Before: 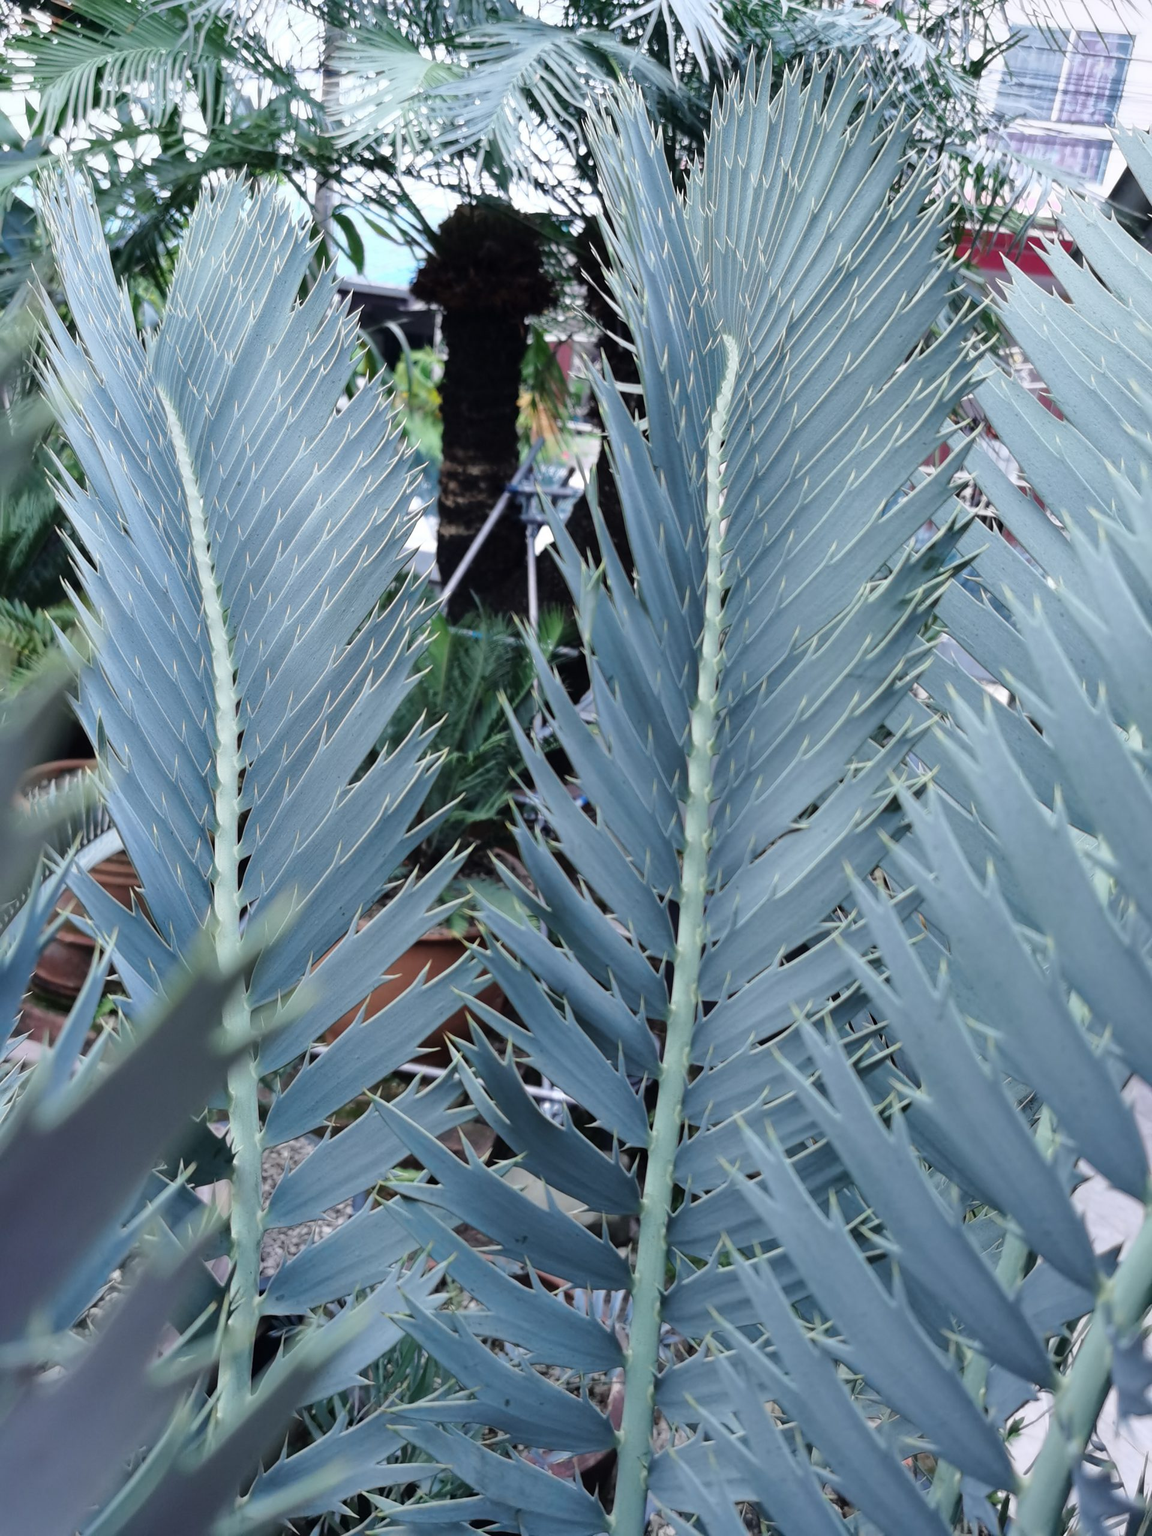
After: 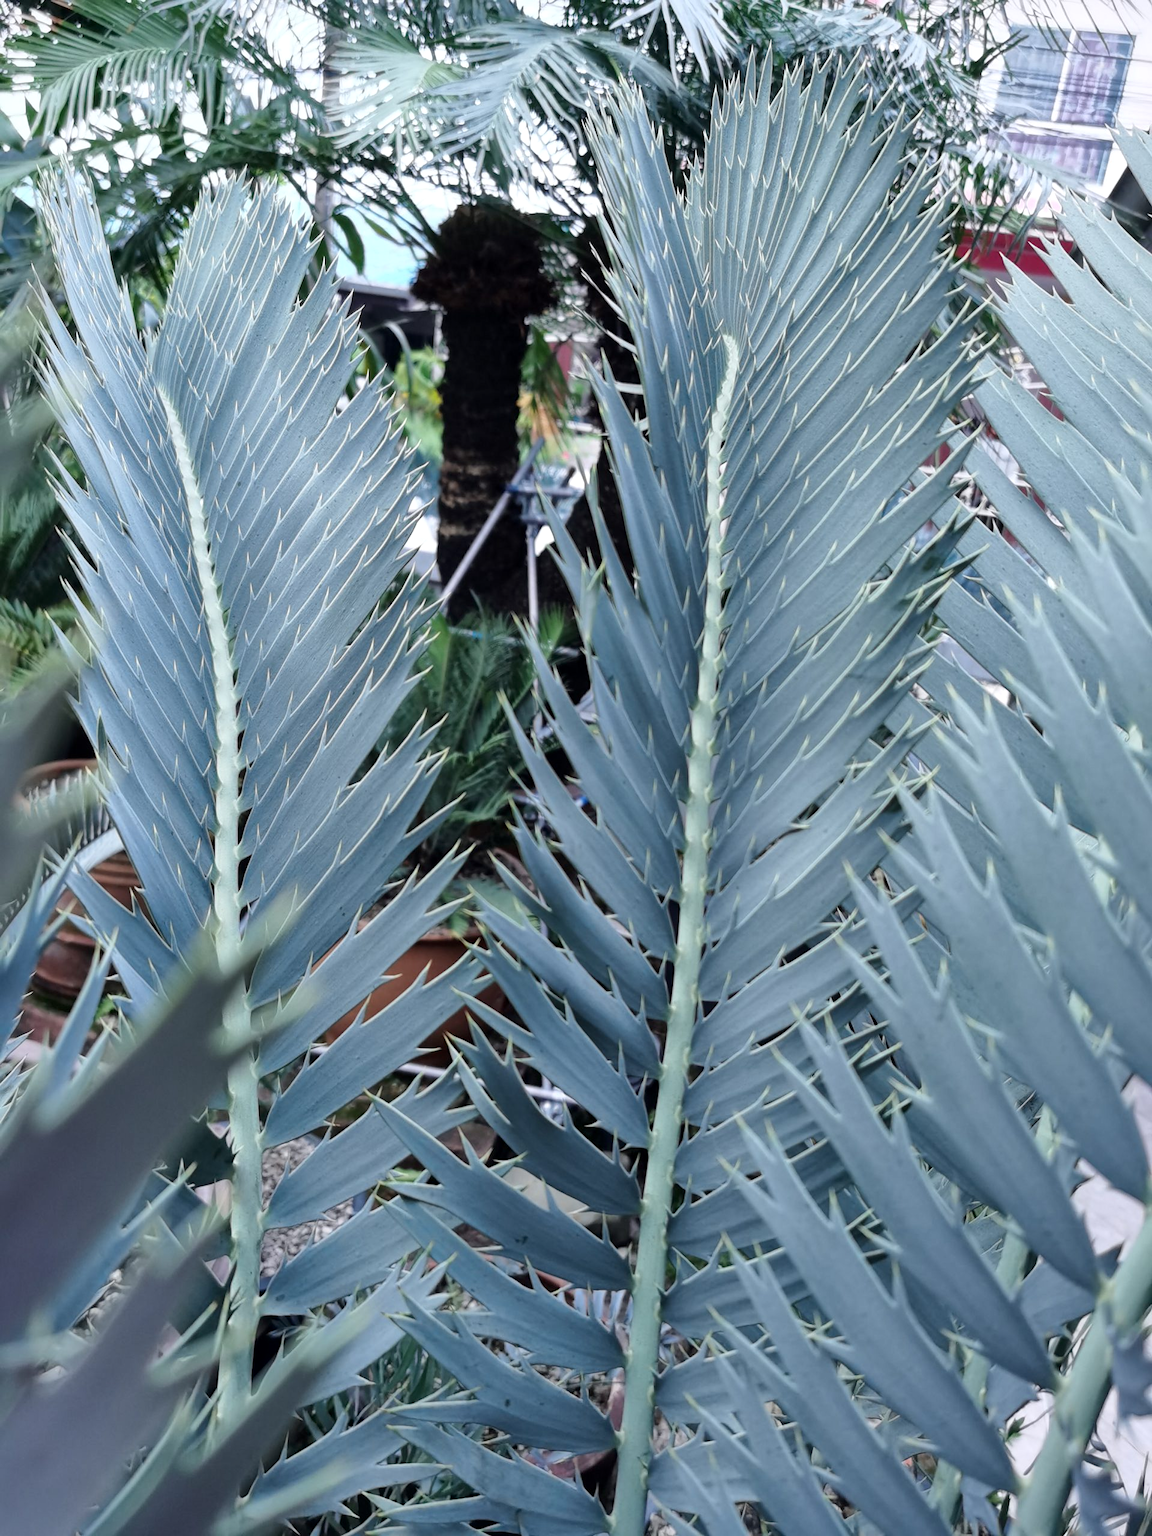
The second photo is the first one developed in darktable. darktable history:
local contrast: mode bilateral grid, contrast 20, coarseness 50, detail 130%, midtone range 0.2
